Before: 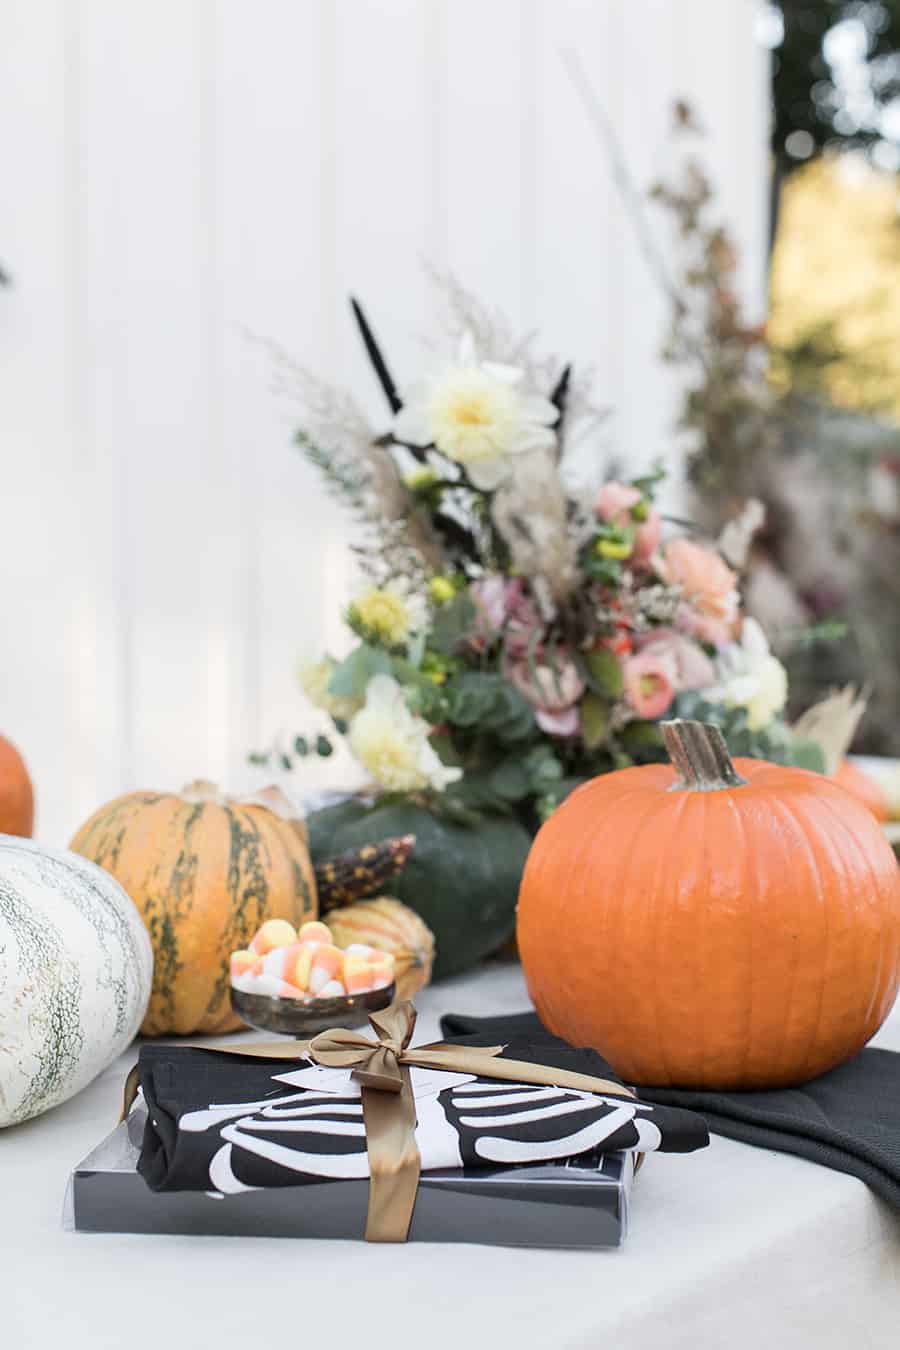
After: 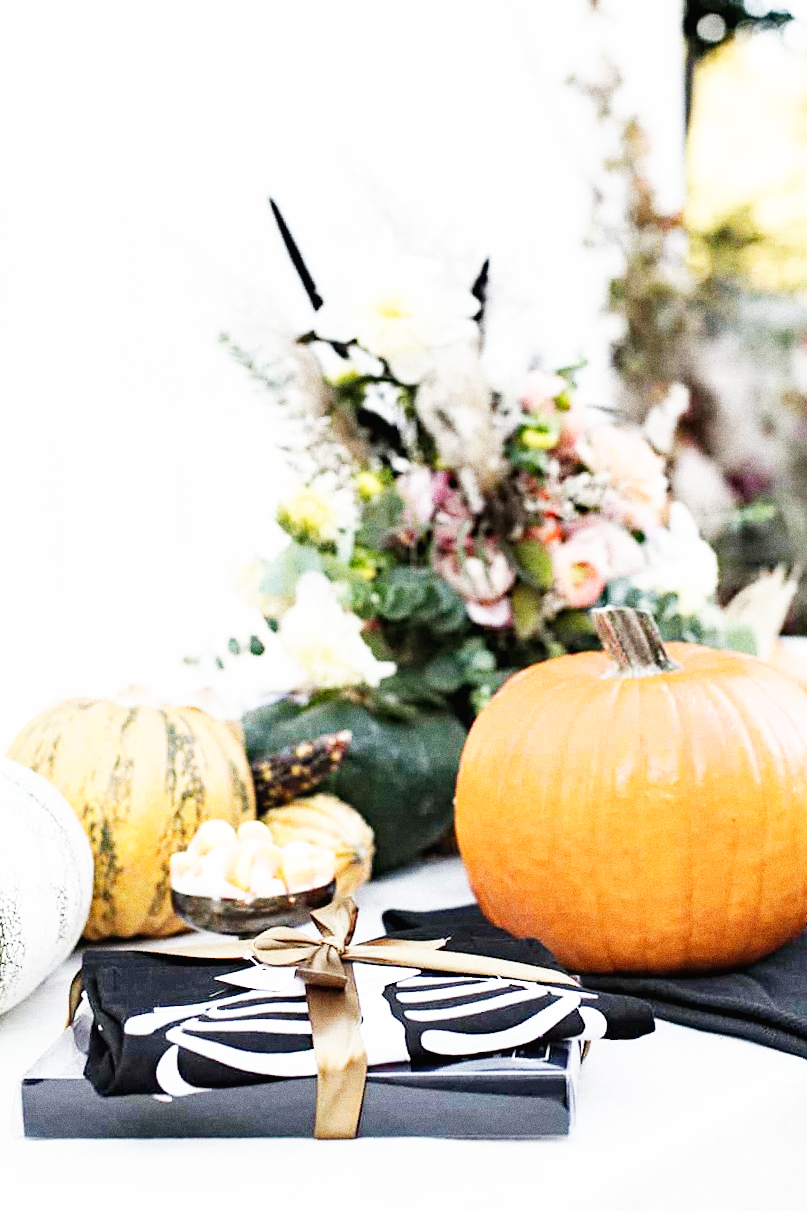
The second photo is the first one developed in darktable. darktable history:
color correction: saturation 0.8
exposure: black level correction -0.003, exposure 0.04 EV, compensate highlight preservation false
base curve: curves: ch0 [(0, 0) (0.007, 0.004) (0.027, 0.03) (0.046, 0.07) (0.207, 0.54) (0.442, 0.872) (0.673, 0.972) (1, 1)], preserve colors none
crop and rotate: angle 1.96°, left 5.673%, top 5.673%
haze removal: strength 0.4, distance 0.22, compatibility mode true, adaptive false
grain: coarseness 0.09 ISO, strength 40%
